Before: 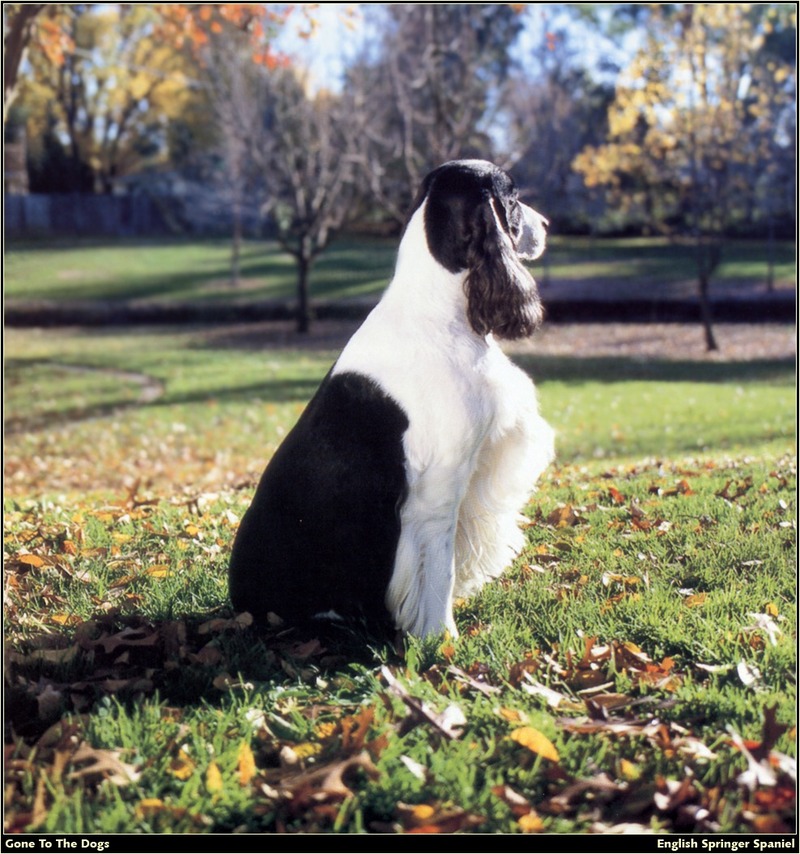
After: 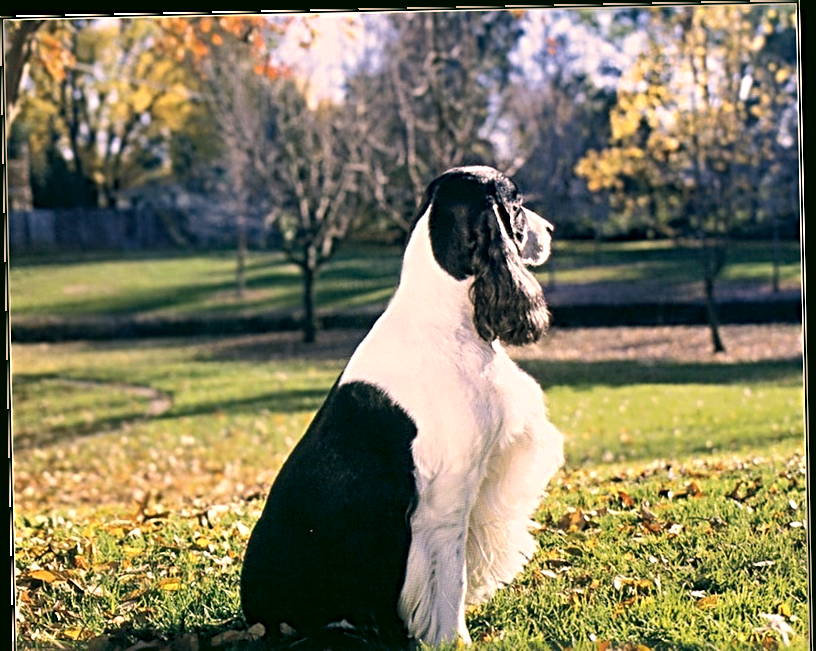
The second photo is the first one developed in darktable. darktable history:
sharpen: radius 3.69, amount 0.928
white balance: red 1.066, blue 1.119
color correction: highlights a* 5.3, highlights b* 24.26, shadows a* -15.58, shadows b* 4.02
rotate and perspective: rotation -1.17°, automatic cropping off
crop: bottom 24.967%
